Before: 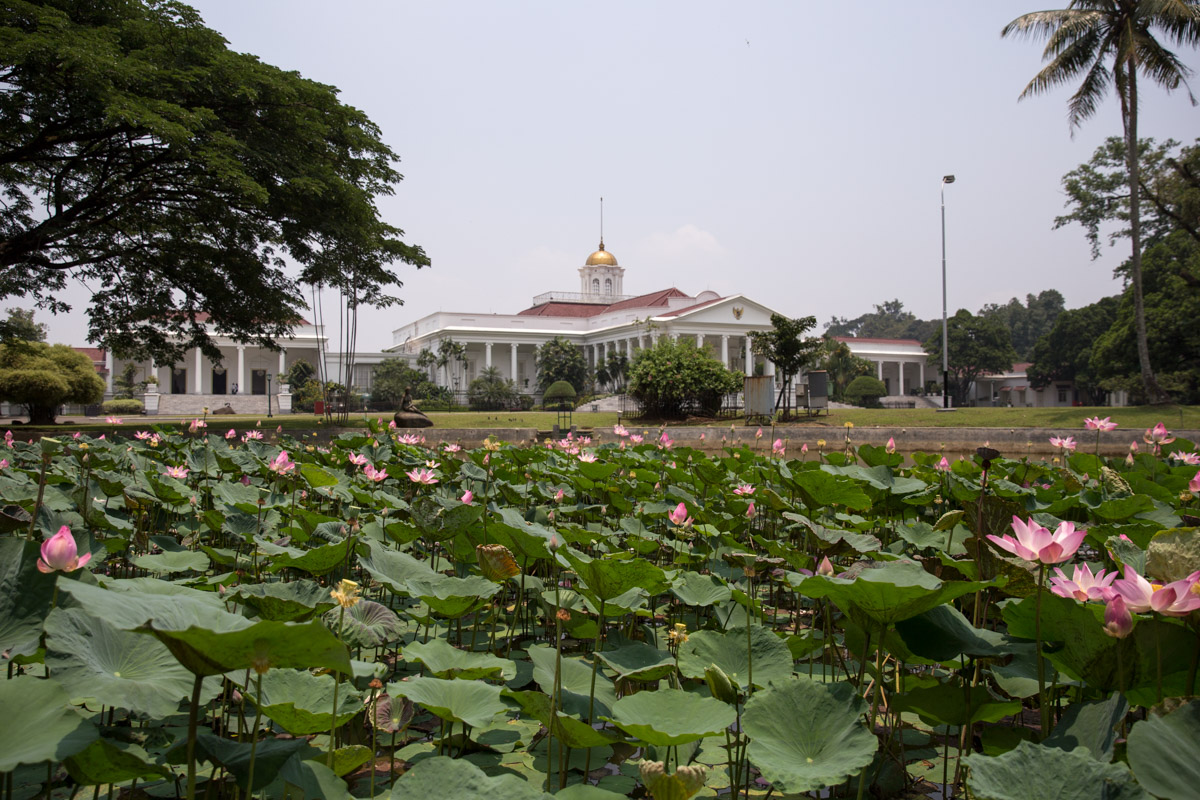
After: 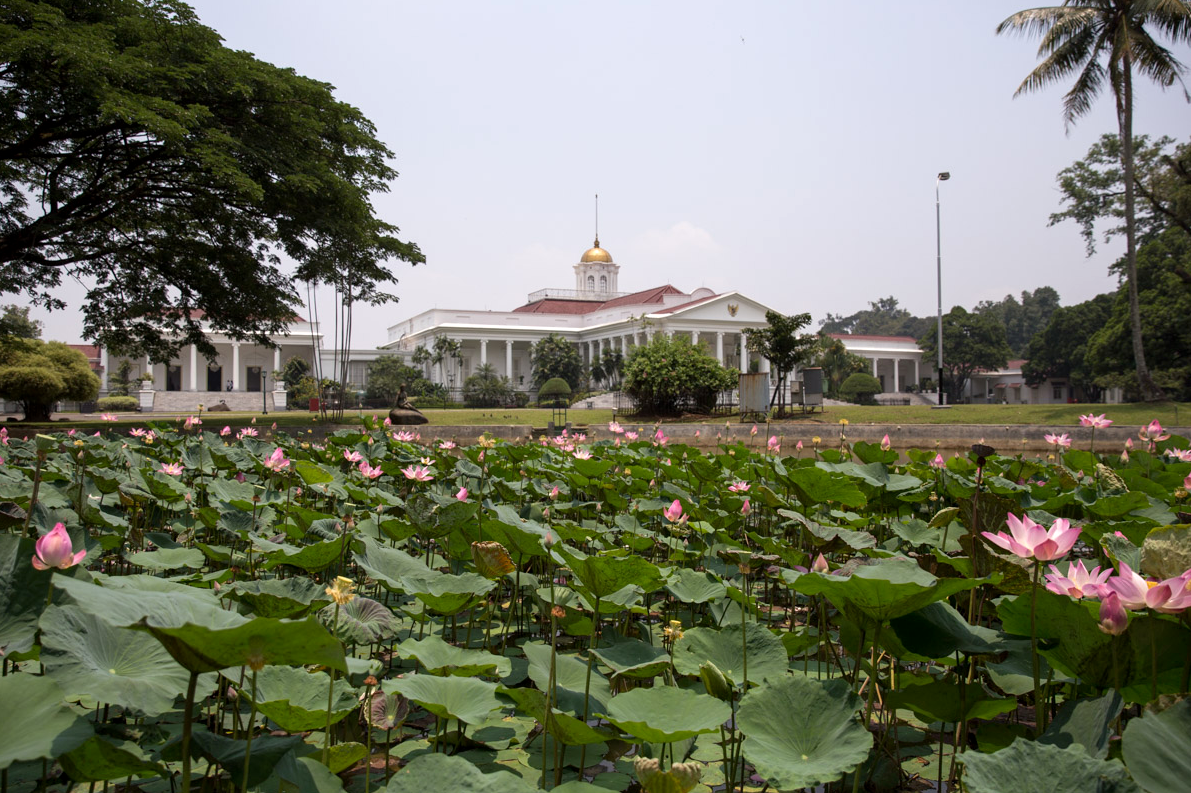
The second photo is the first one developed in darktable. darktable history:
exposure: black level correction 0.001, exposure 0.14 EV, compensate highlight preservation false
crop: left 0.434%, top 0.485%, right 0.244%, bottom 0.386%
